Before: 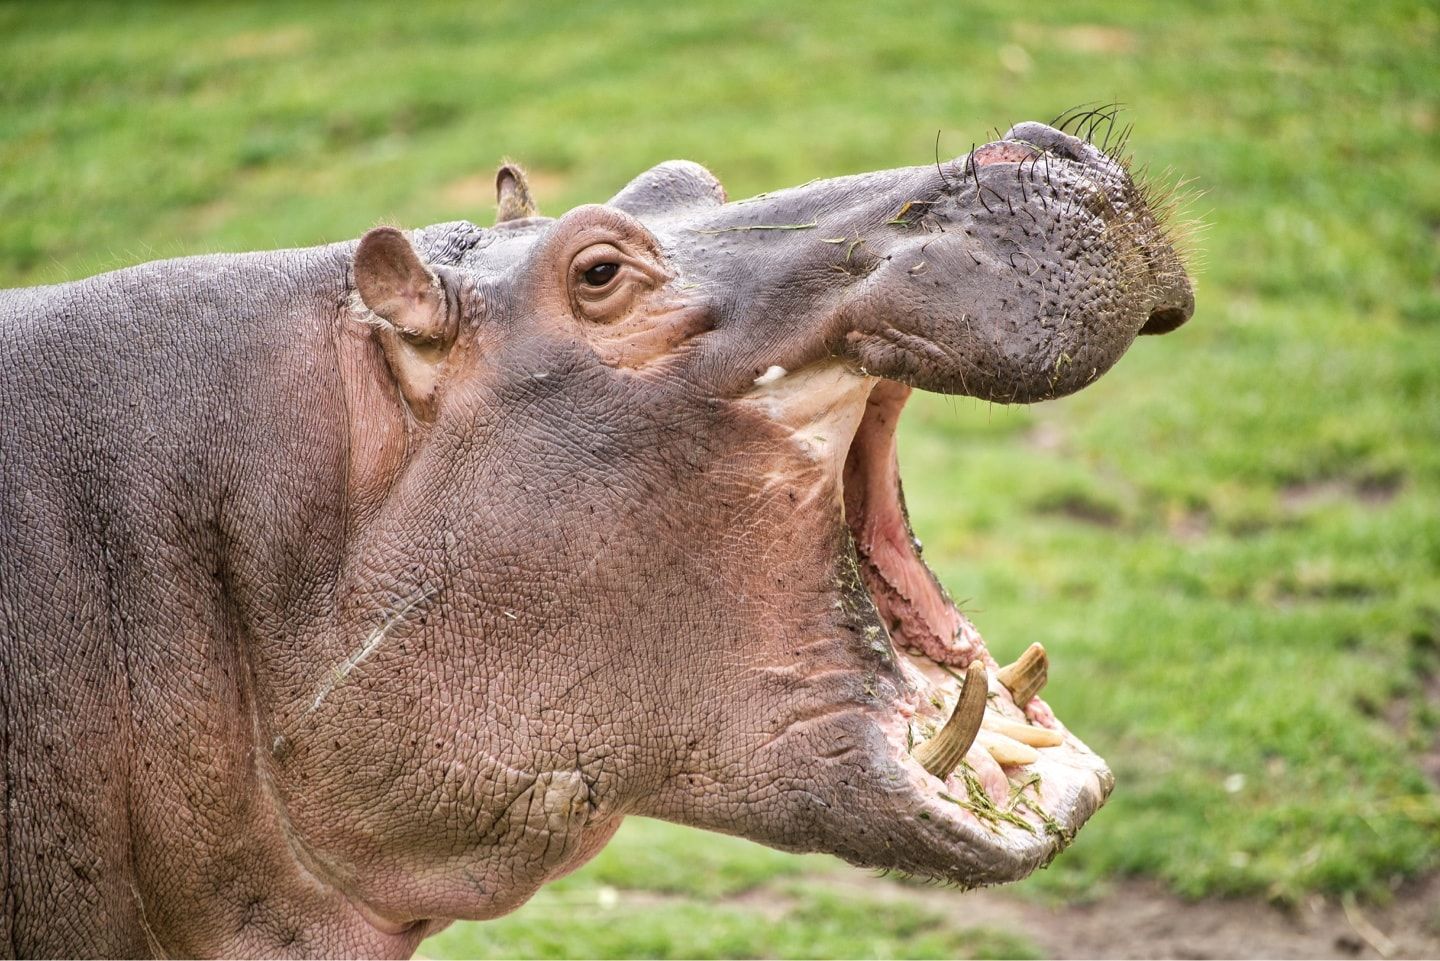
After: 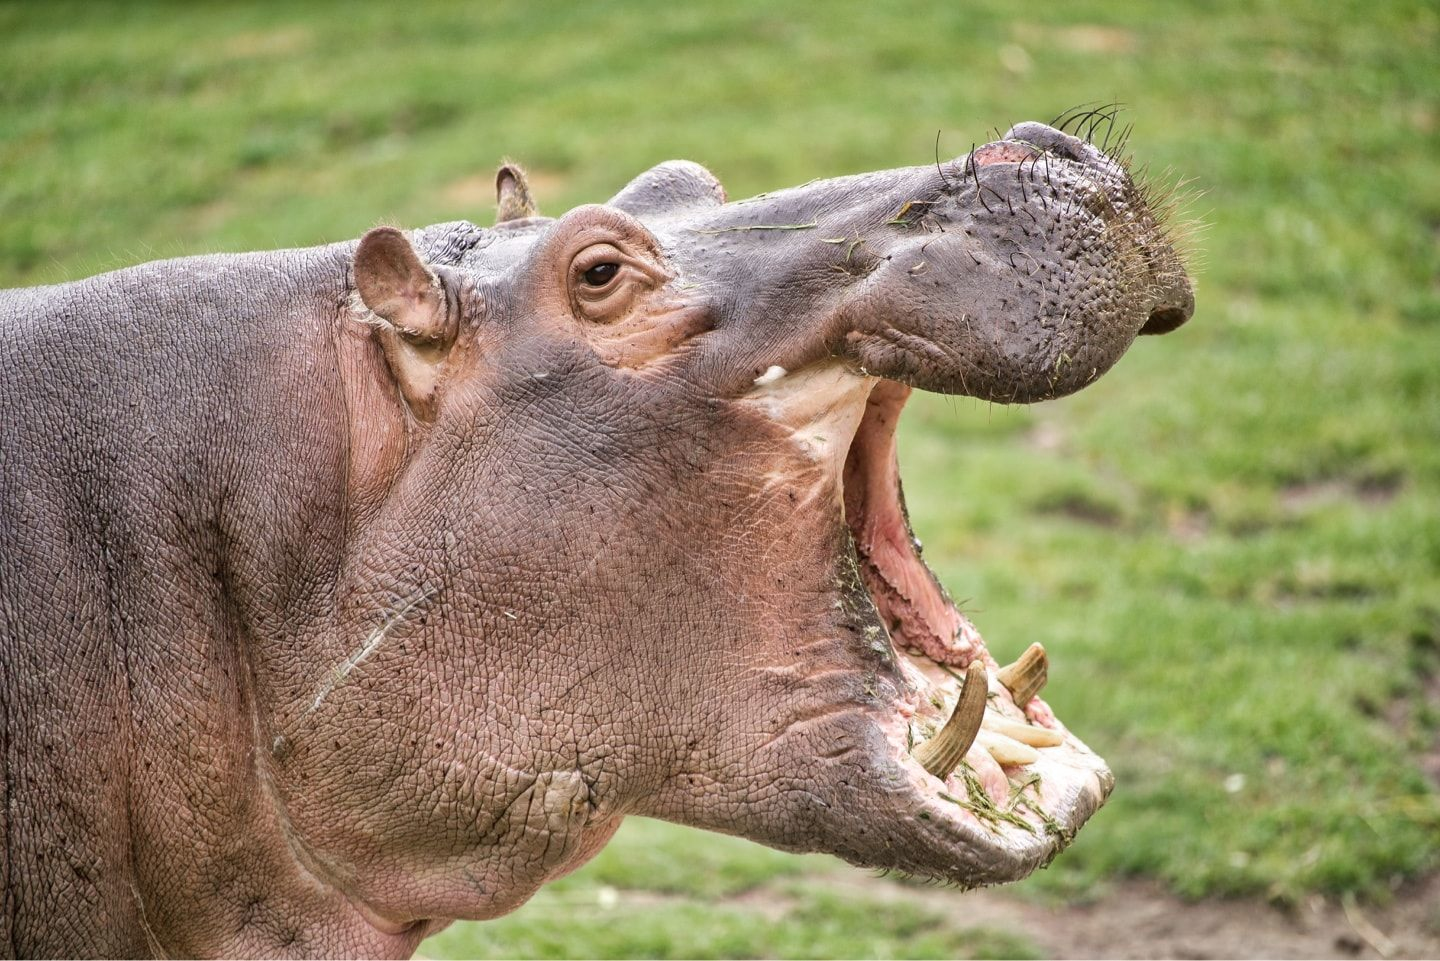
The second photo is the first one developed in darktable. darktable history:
color zones: curves: ch0 [(0, 0.5) (0.143, 0.5) (0.286, 0.456) (0.429, 0.5) (0.571, 0.5) (0.714, 0.5) (0.857, 0.5) (1, 0.5)]; ch1 [(0, 0.5) (0.143, 0.5) (0.286, 0.422) (0.429, 0.5) (0.571, 0.5) (0.714, 0.5) (0.857, 0.5) (1, 0.5)]
tone equalizer: on, module defaults
